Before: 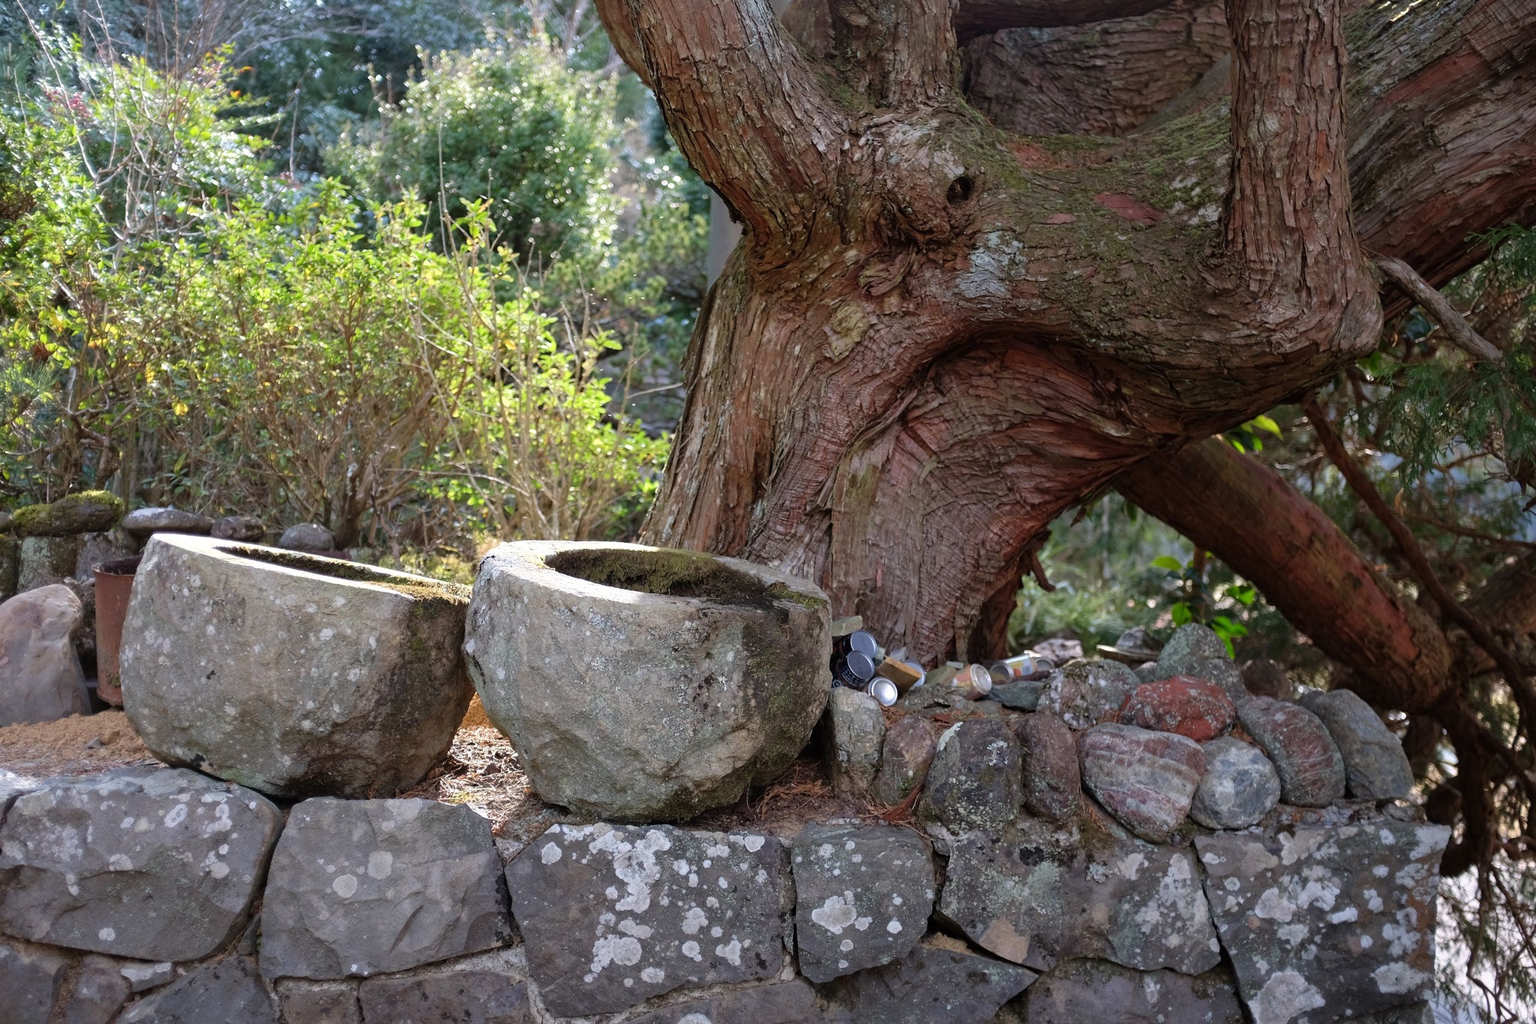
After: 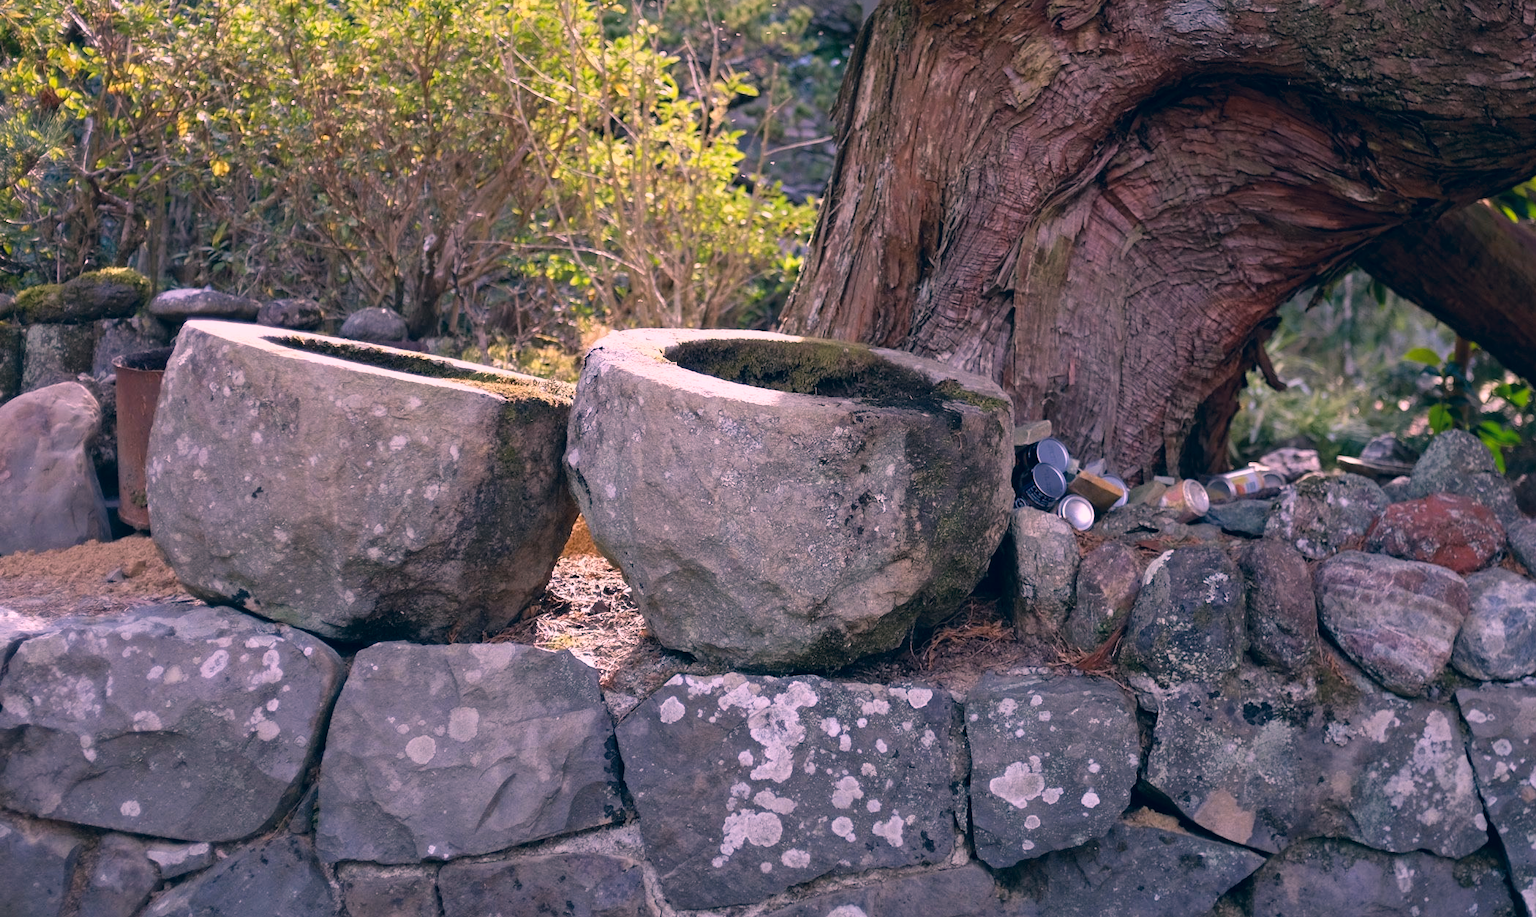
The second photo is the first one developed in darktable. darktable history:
color correction: highlights a* 10.32, highlights b* 14.66, shadows a* -9.59, shadows b* -15.02
white balance: red 1.066, blue 1.119
crop: top 26.531%, right 17.959%
graduated density: density 0.38 EV, hardness 21%, rotation -6.11°, saturation 32%
